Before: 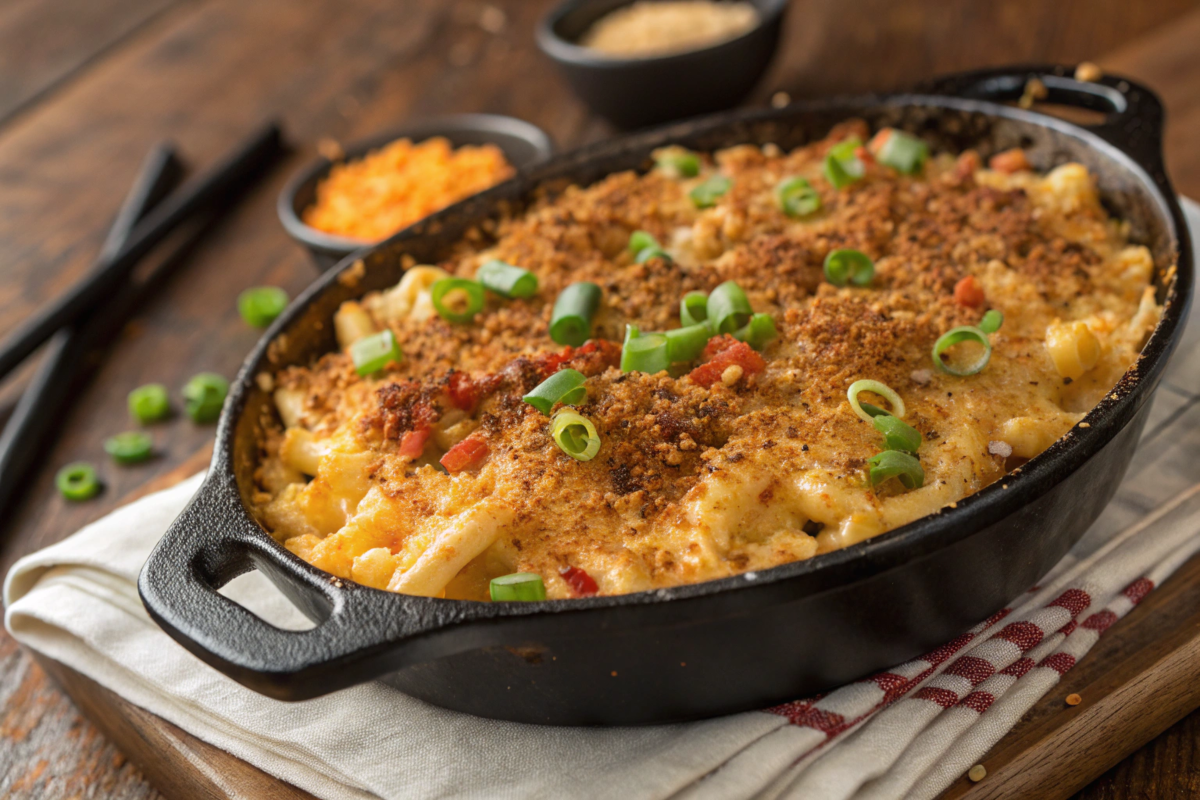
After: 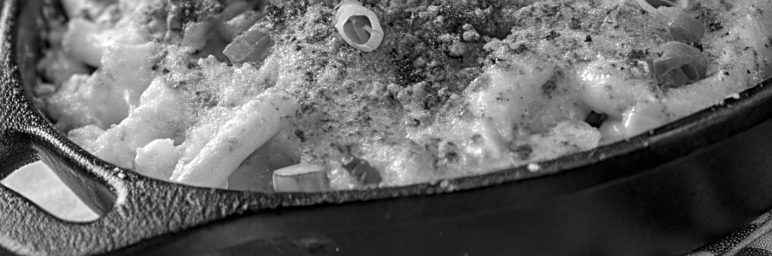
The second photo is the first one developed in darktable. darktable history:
sharpen: on, module defaults
color correction: highlights a* 8.98, highlights b* 15.09, shadows a* -0.49, shadows b* 26.52
crop: left 18.091%, top 51.13%, right 17.525%, bottom 16.85%
monochrome: size 3.1
local contrast: on, module defaults
